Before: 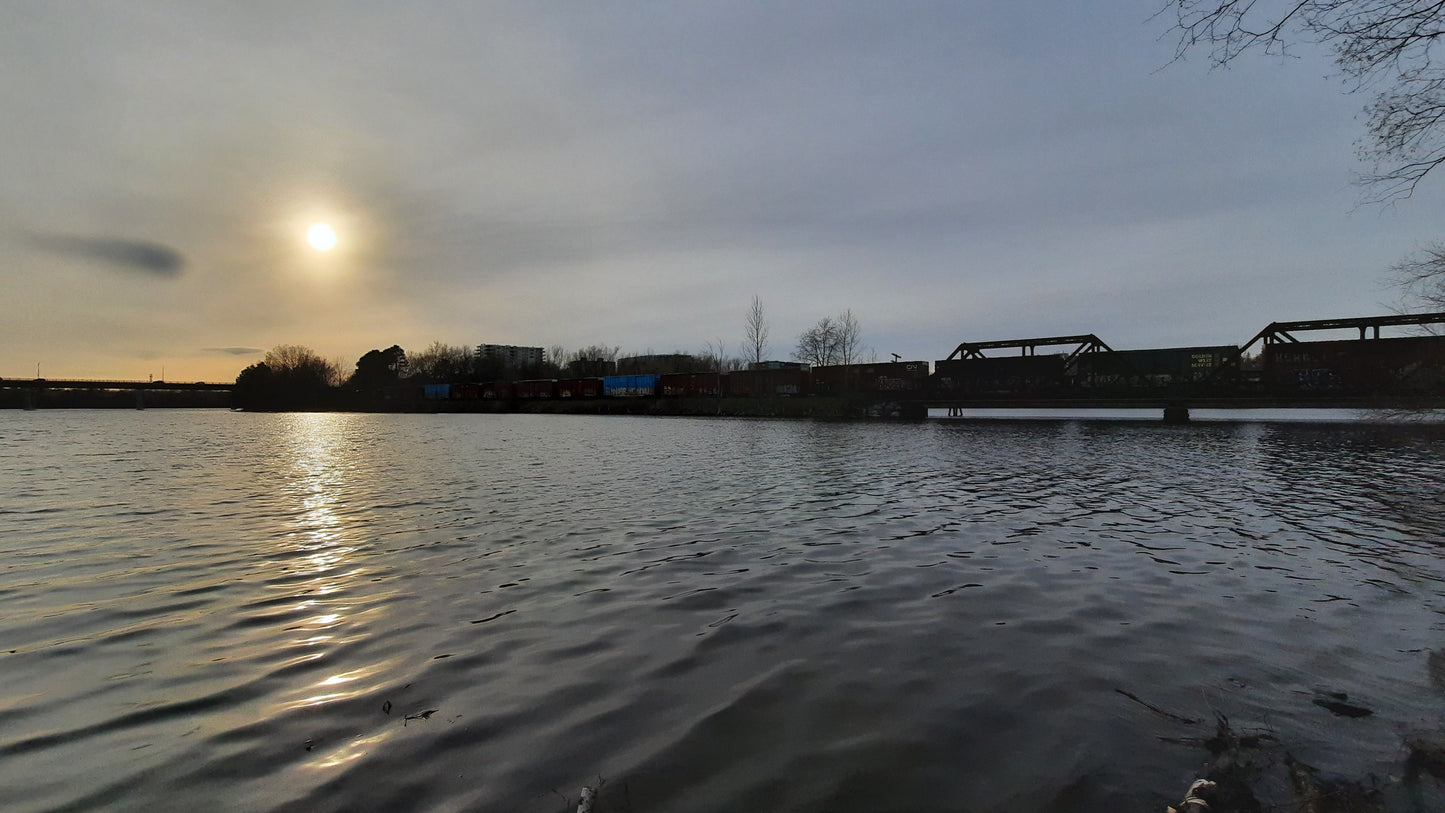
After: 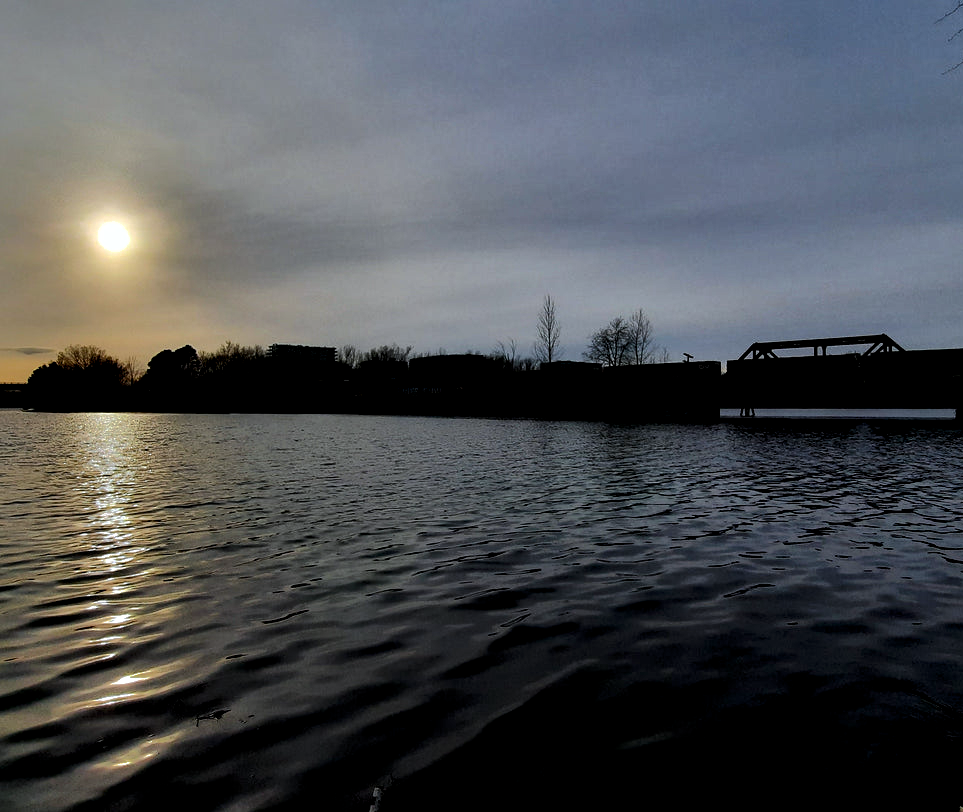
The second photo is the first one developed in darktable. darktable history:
white balance: red 0.983, blue 1.036
rgb levels: levels [[0.034, 0.472, 0.904], [0, 0.5, 1], [0, 0.5, 1]]
contrast brightness saturation: contrast 0.19, brightness -0.24, saturation 0.11
shadows and highlights: shadows 38.43, highlights -74.54
crop and rotate: left 14.436%, right 18.898%
